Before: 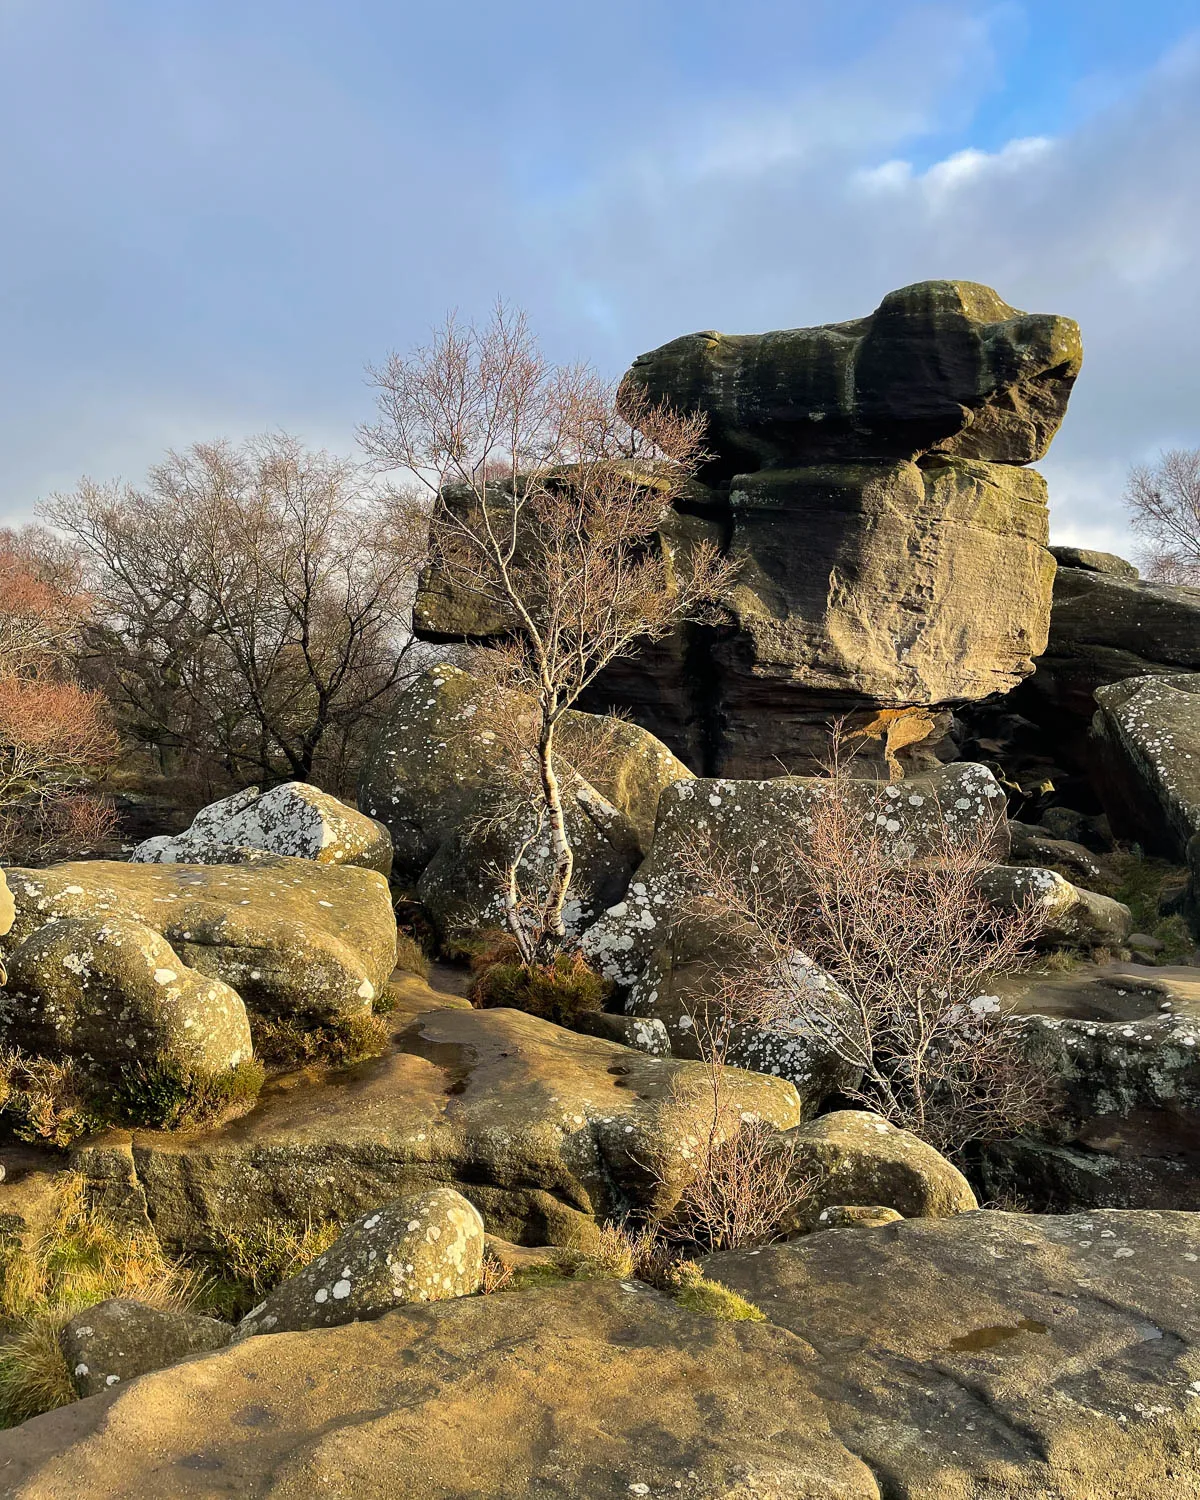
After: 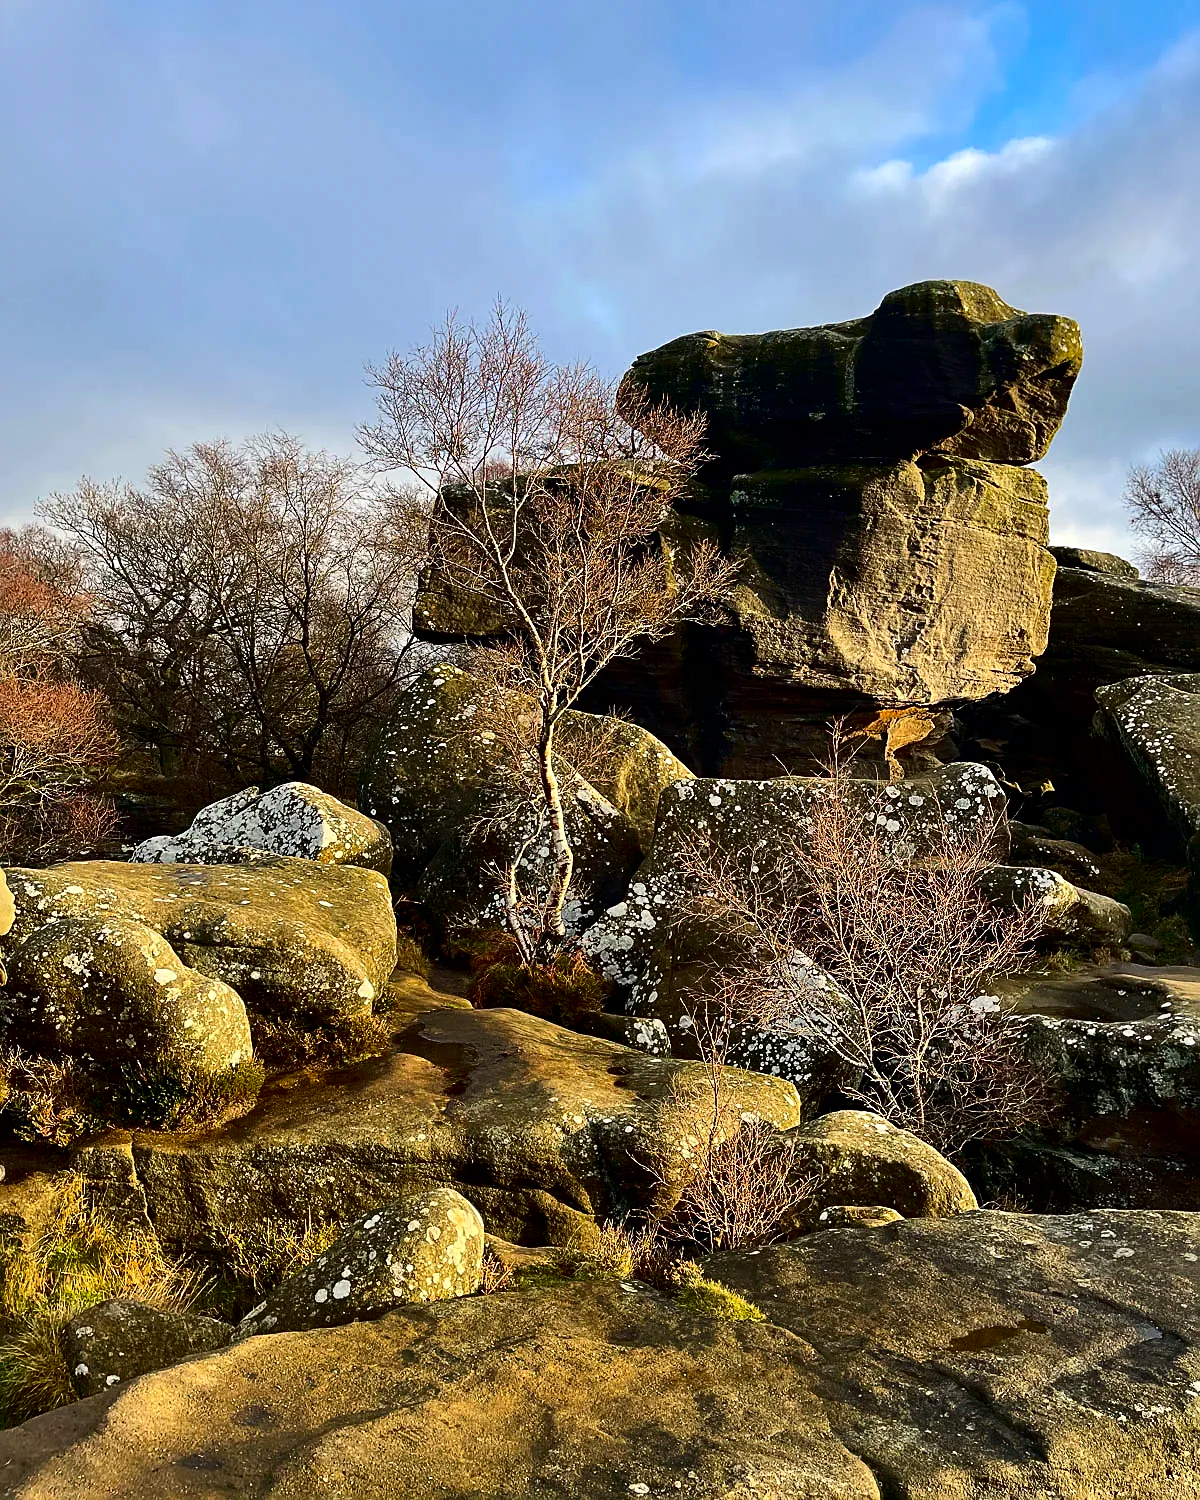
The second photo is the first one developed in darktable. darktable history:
contrast brightness saturation: contrast 0.22, brightness -0.192, saturation 0.236
sharpen: on, module defaults
